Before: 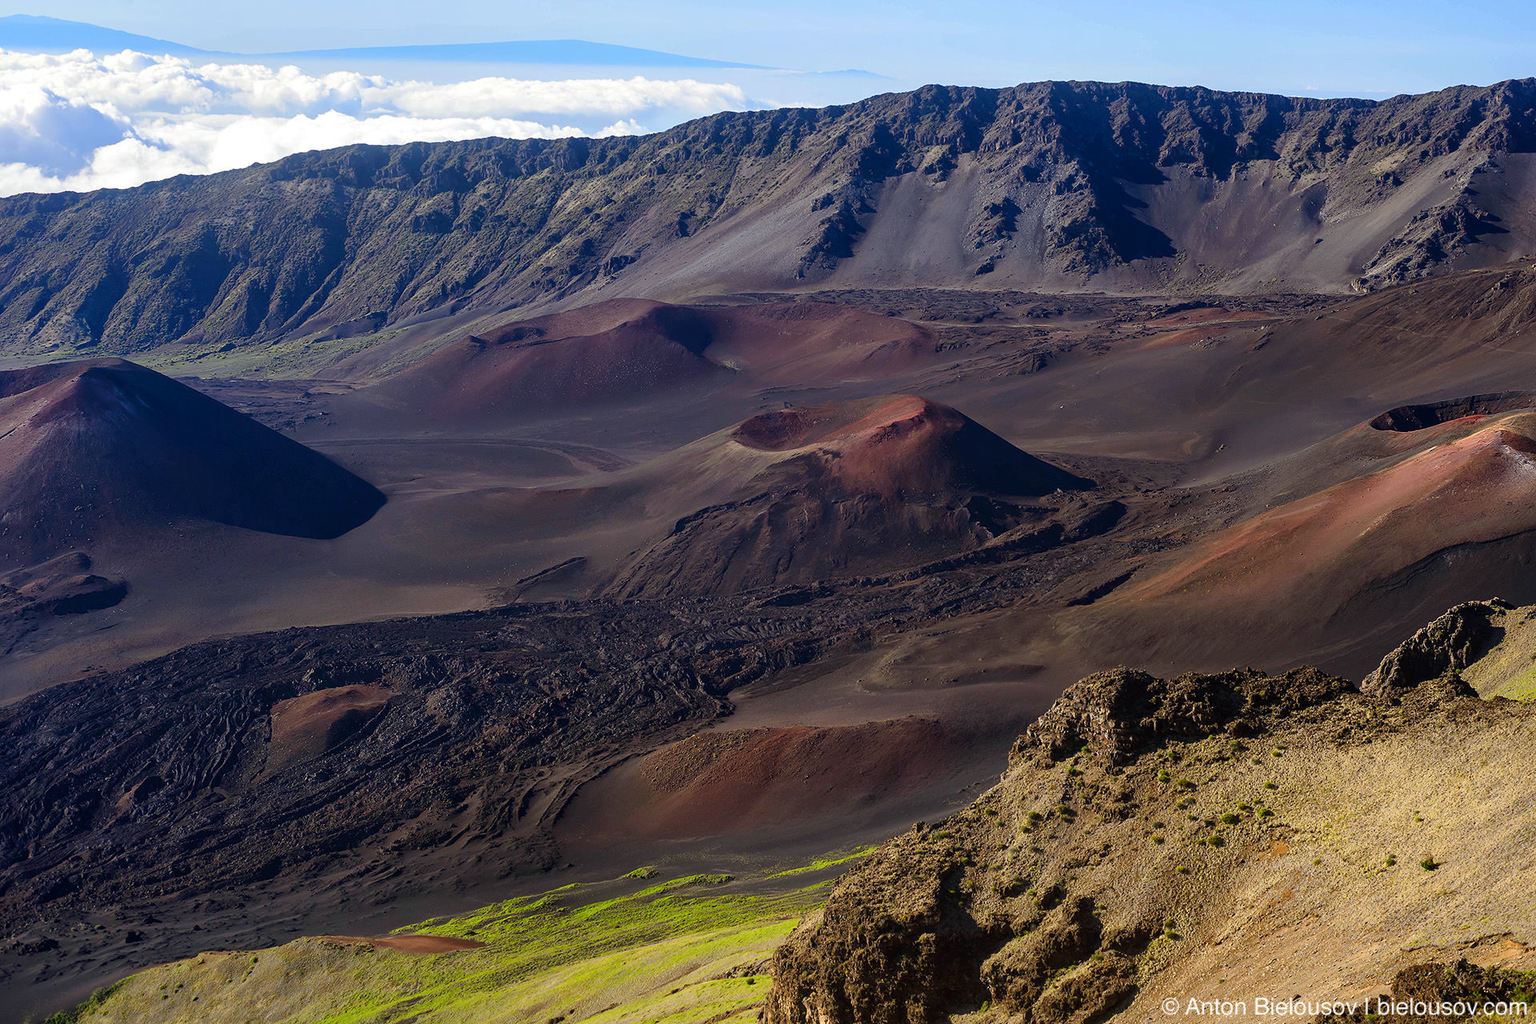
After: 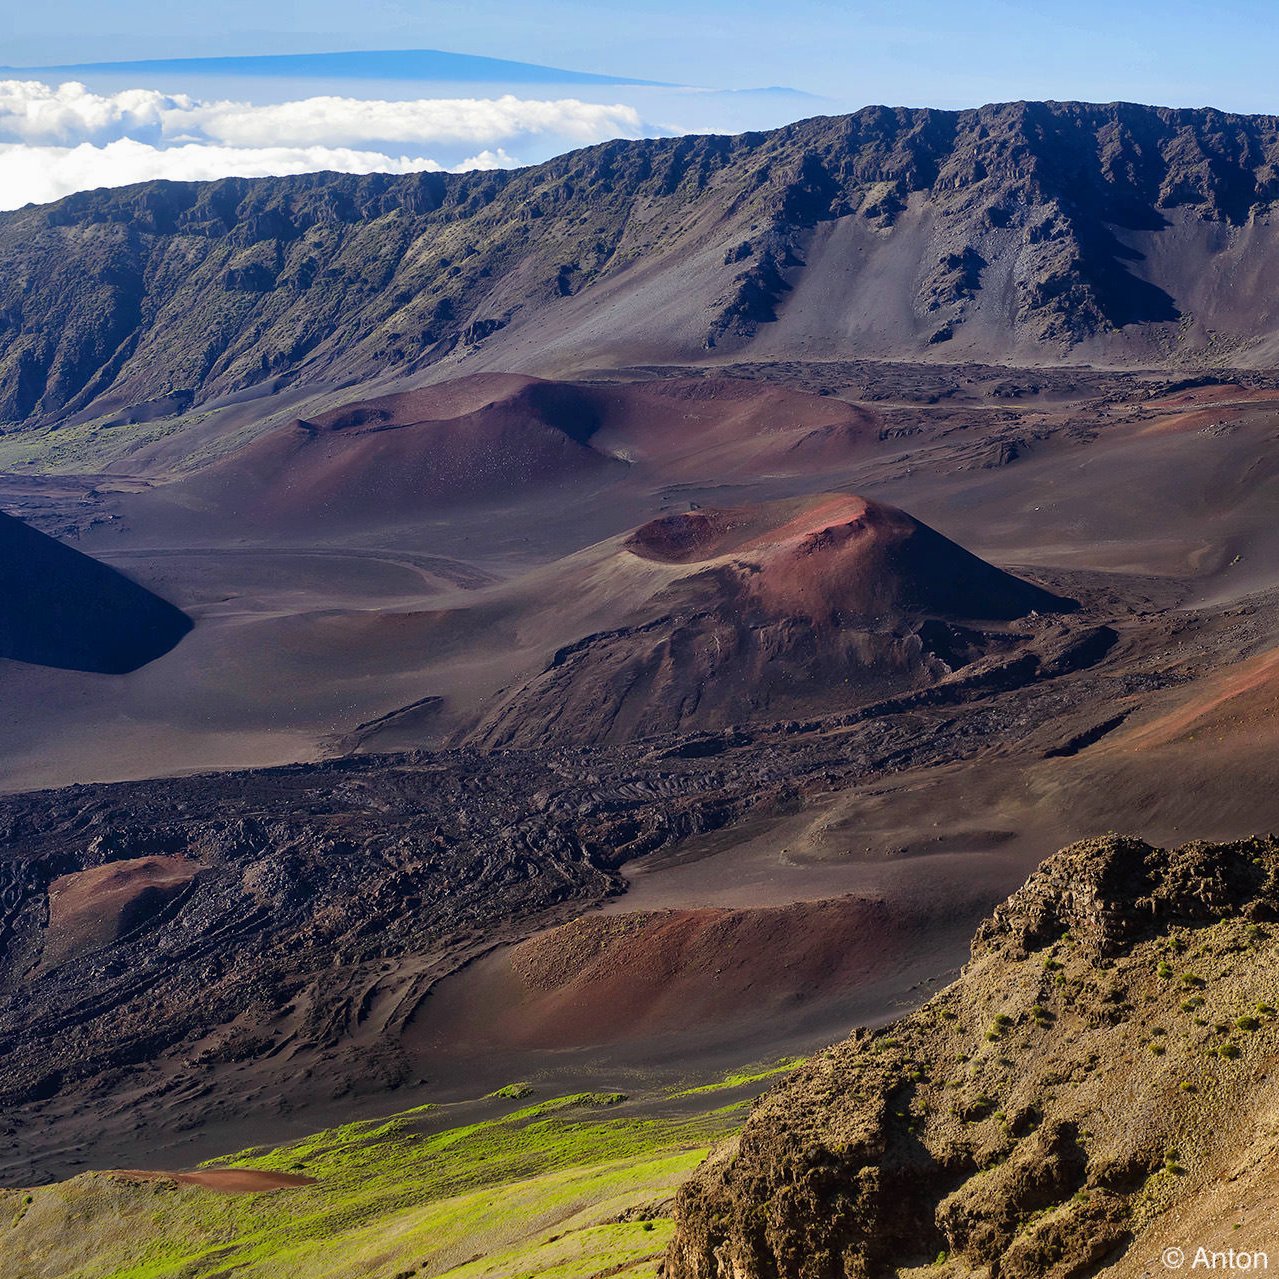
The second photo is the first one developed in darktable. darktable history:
shadows and highlights: shadows 43.52, white point adjustment -1.27, highlights color adjustment 78.69%, soften with gaussian
crop and rotate: left 15.137%, right 18.246%
